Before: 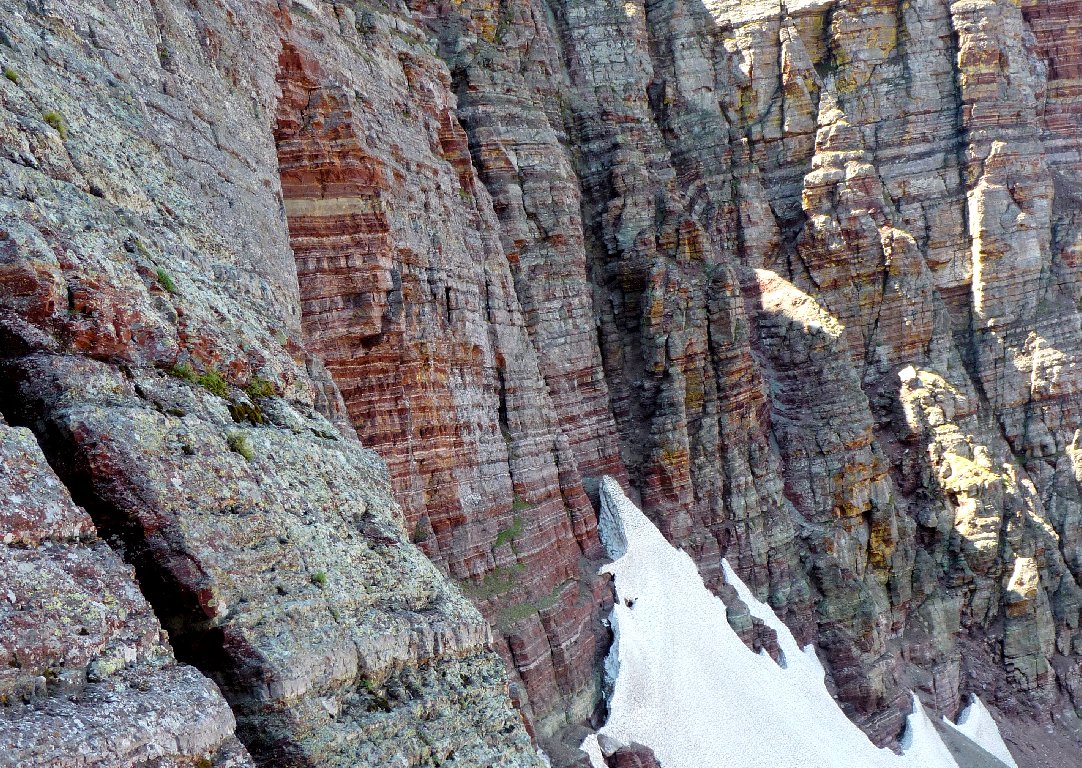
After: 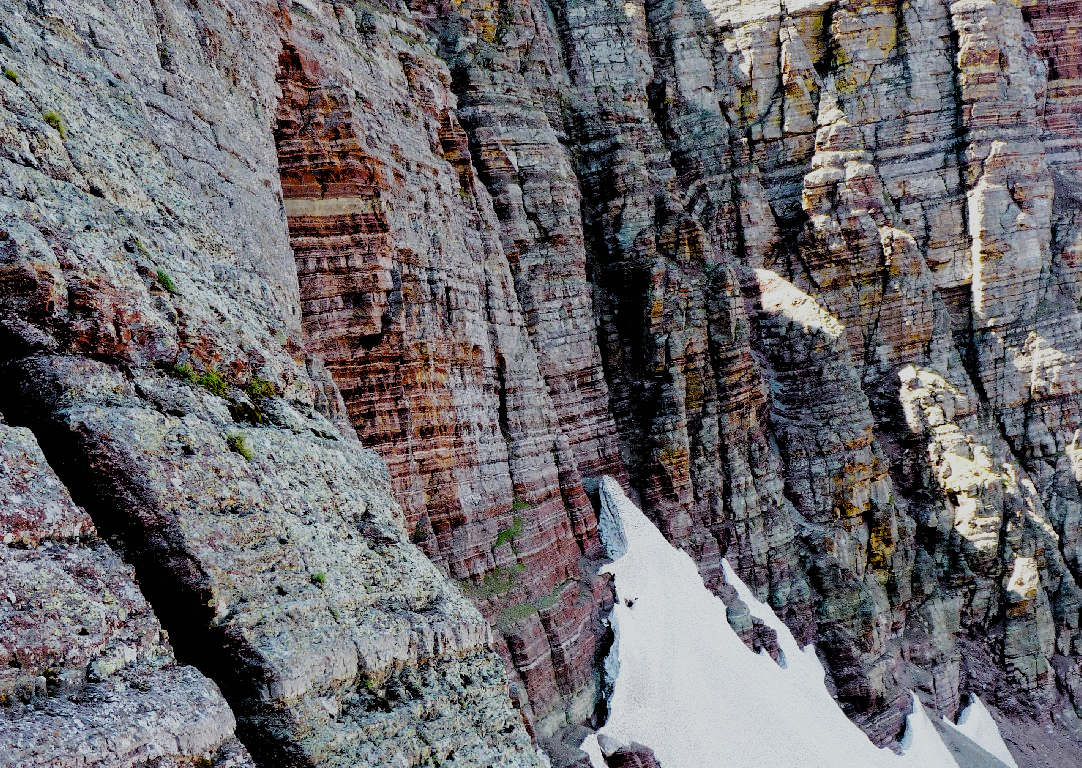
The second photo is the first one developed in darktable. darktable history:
white balance: red 0.988, blue 1.017
filmic rgb: black relative exposure -2.85 EV, white relative exposure 4.56 EV, hardness 1.77, contrast 1.25, preserve chrominance no, color science v5 (2021)
